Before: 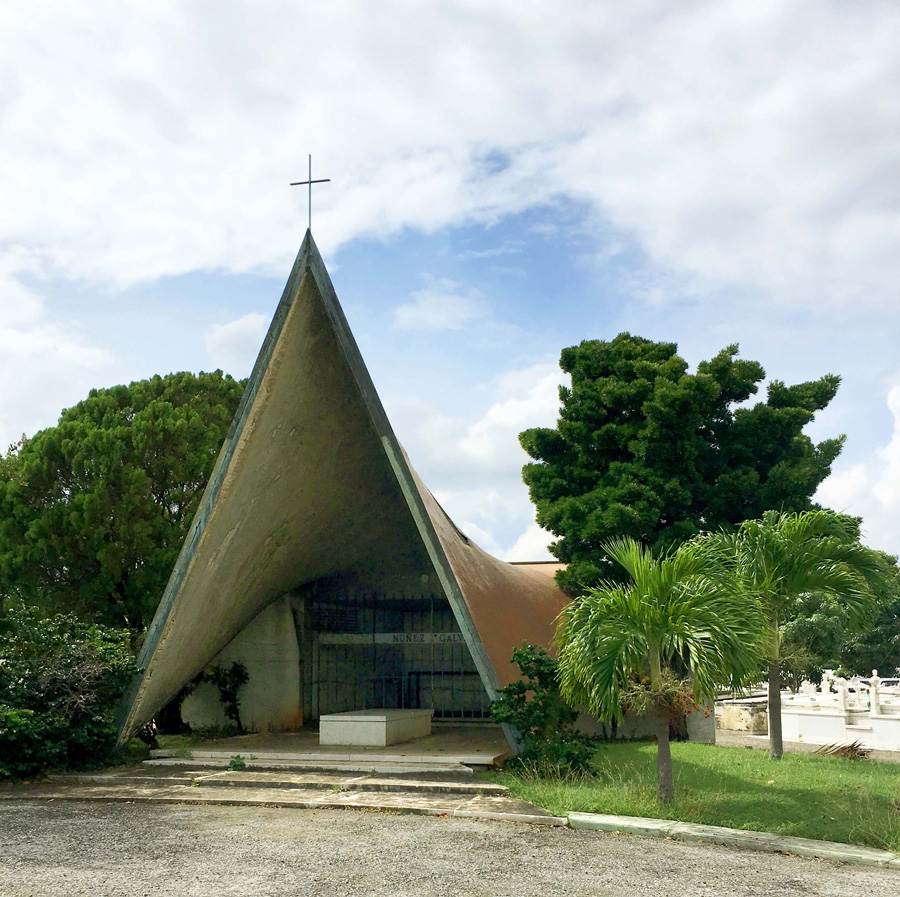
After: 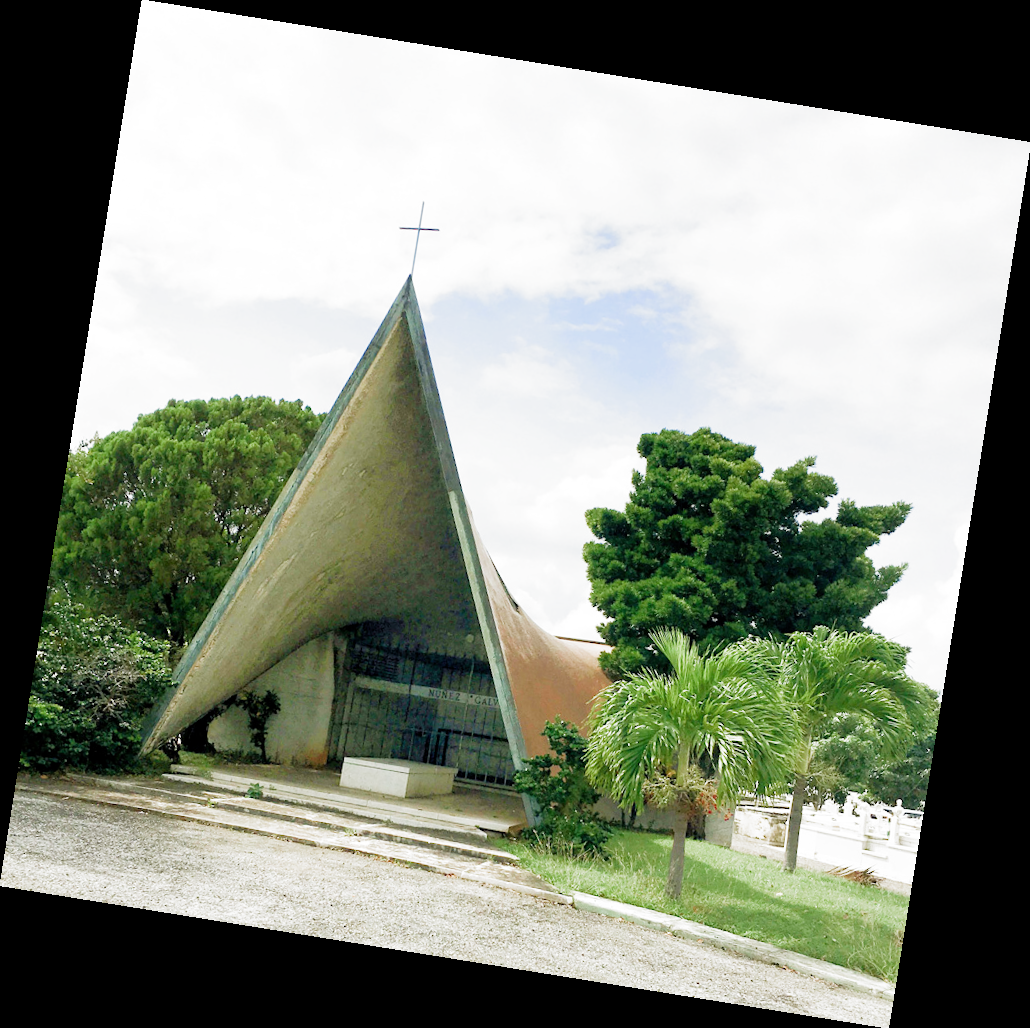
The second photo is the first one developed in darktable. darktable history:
rotate and perspective: rotation 9.12°, automatic cropping off
filmic rgb: middle gray luminance 18.42%, black relative exposure -11.25 EV, white relative exposure 3.75 EV, threshold 6 EV, target black luminance 0%, hardness 5.87, latitude 57.4%, contrast 0.963, shadows ↔ highlights balance 49.98%, add noise in highlights 0, preserve chrominance luminance Y, color science v3 (2019), use custom middle-gray values true, iterations of high-quality reconstruction 0, contrast in highlights soft, enable highlight reconstruction true
exposure: black level correction 0, exposure 1.35 EV, compensate exposure bias true, compensate highlight preservation false
